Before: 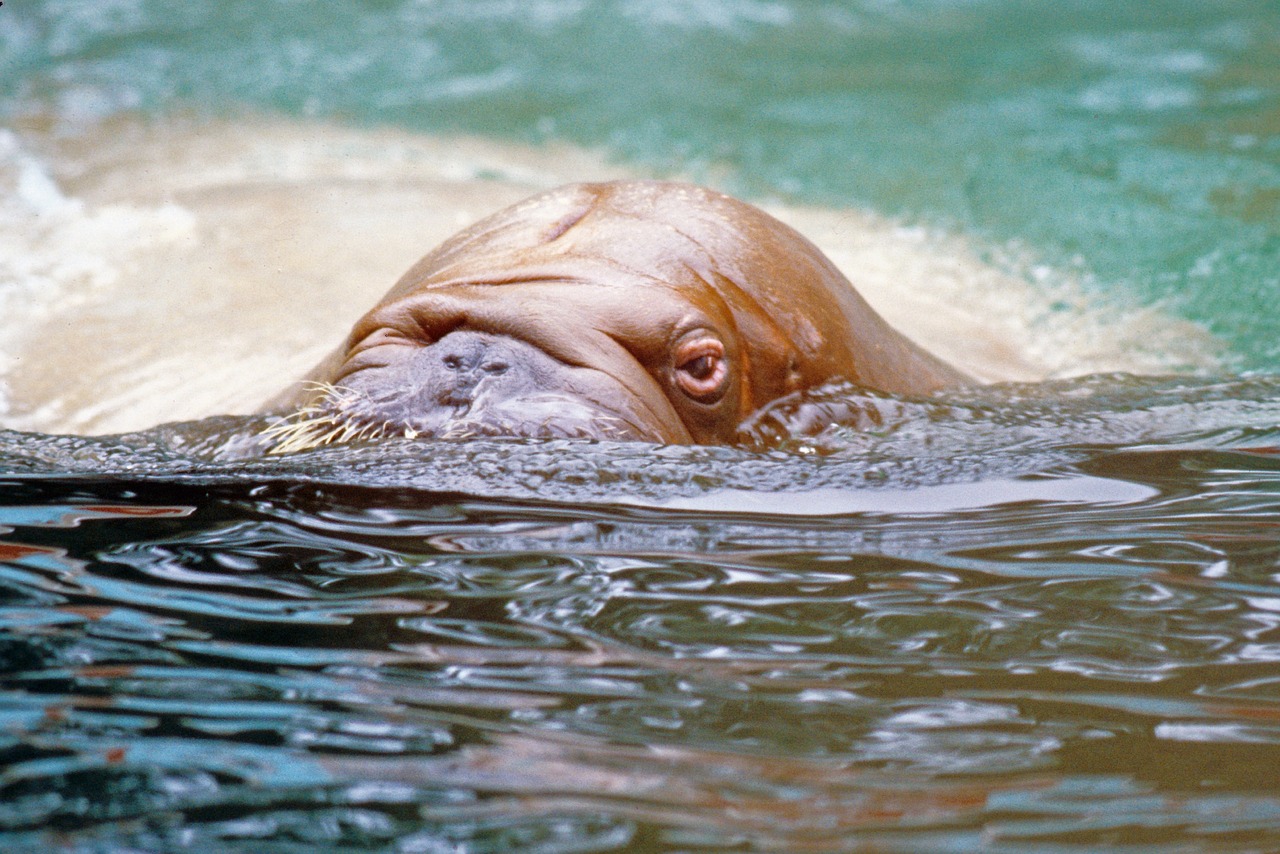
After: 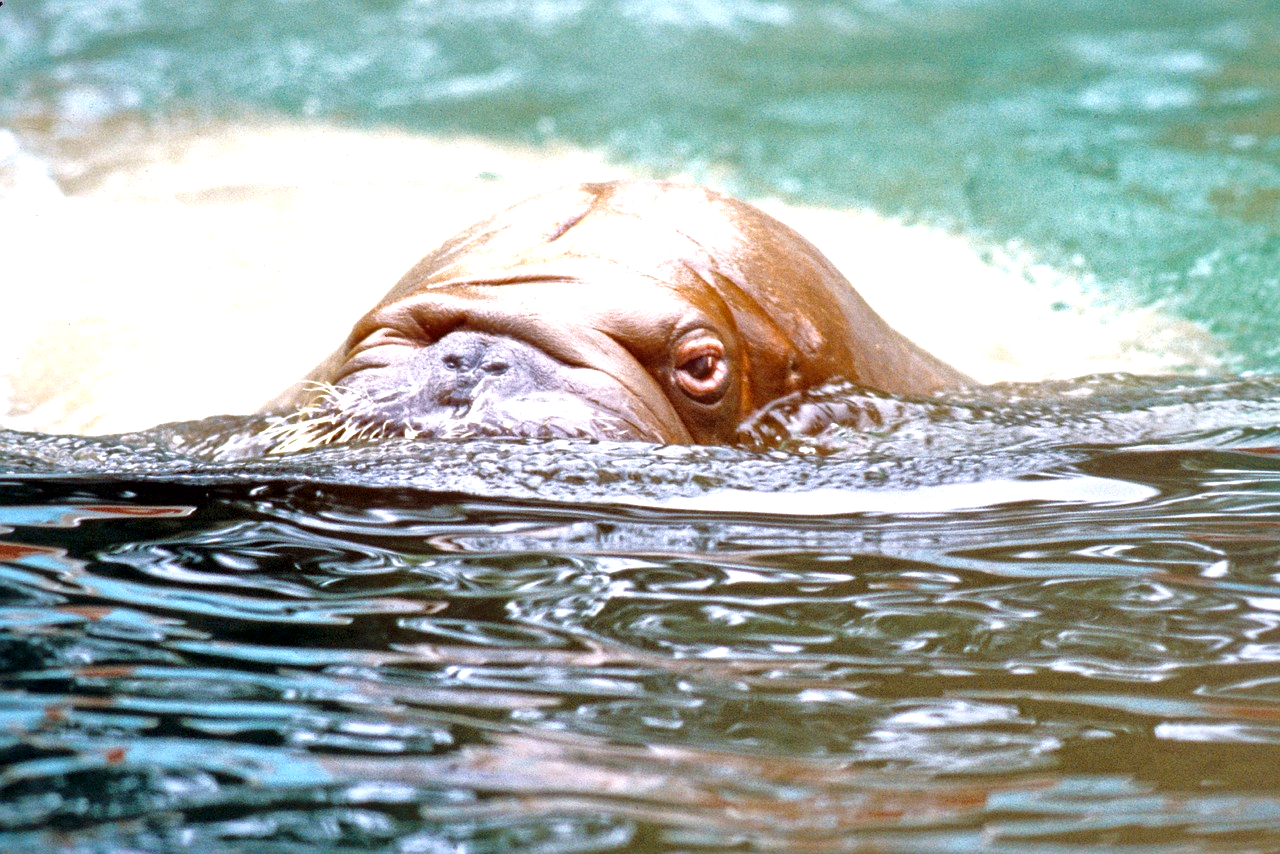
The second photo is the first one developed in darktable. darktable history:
exposure: exposure 0.669 EV, compensate highlight preservation false
local contrast: mode bilateral grid, contrast 99, coarseness 99, detail 165%, midtone range 0.2
